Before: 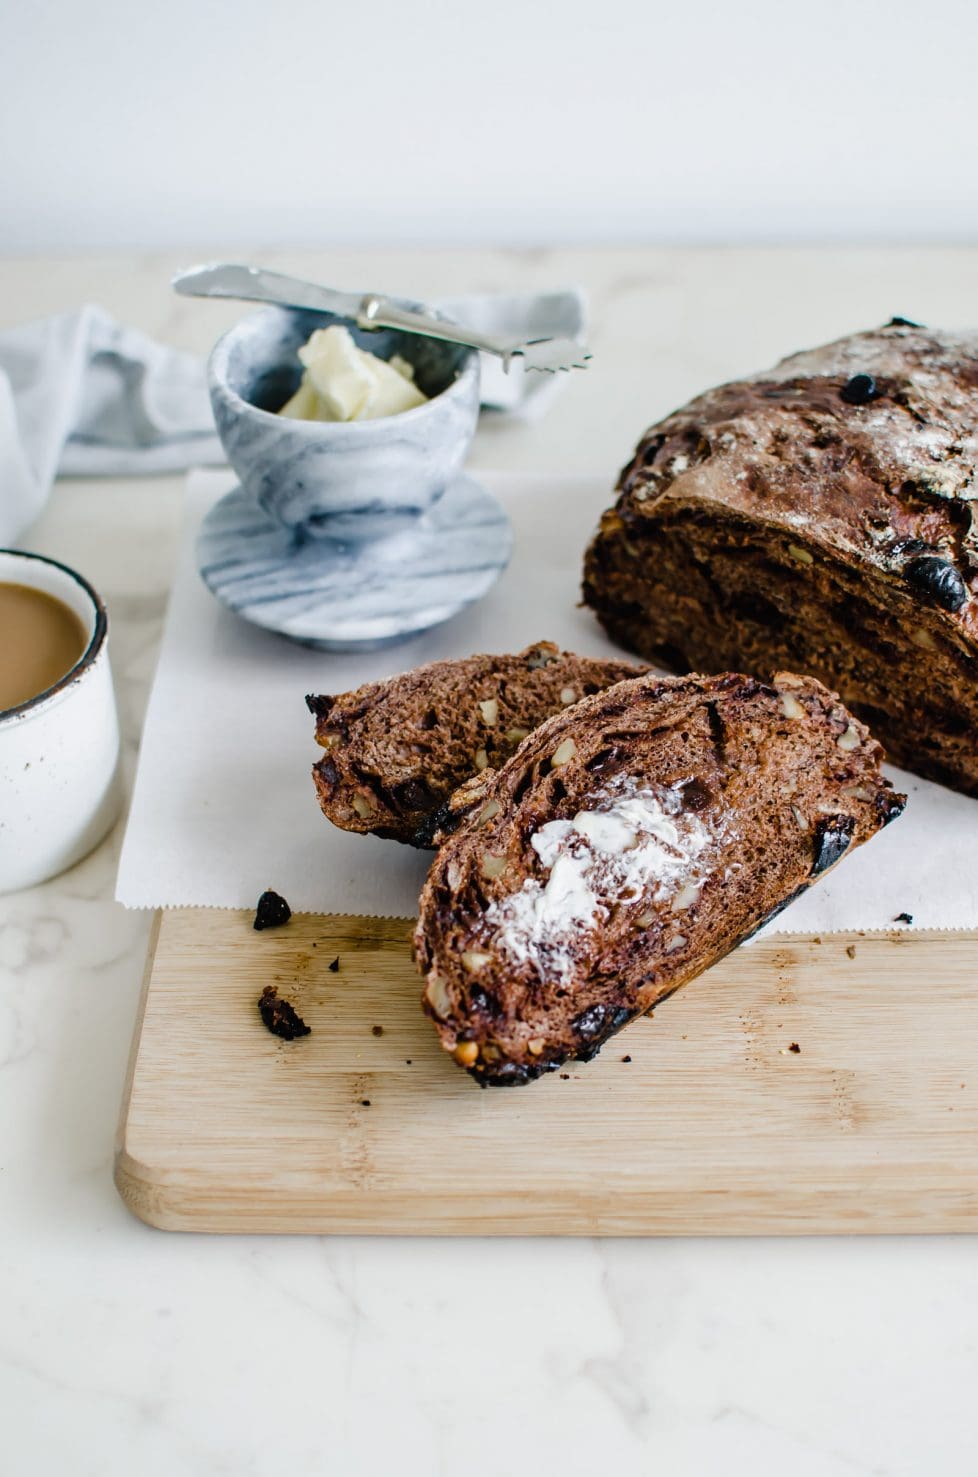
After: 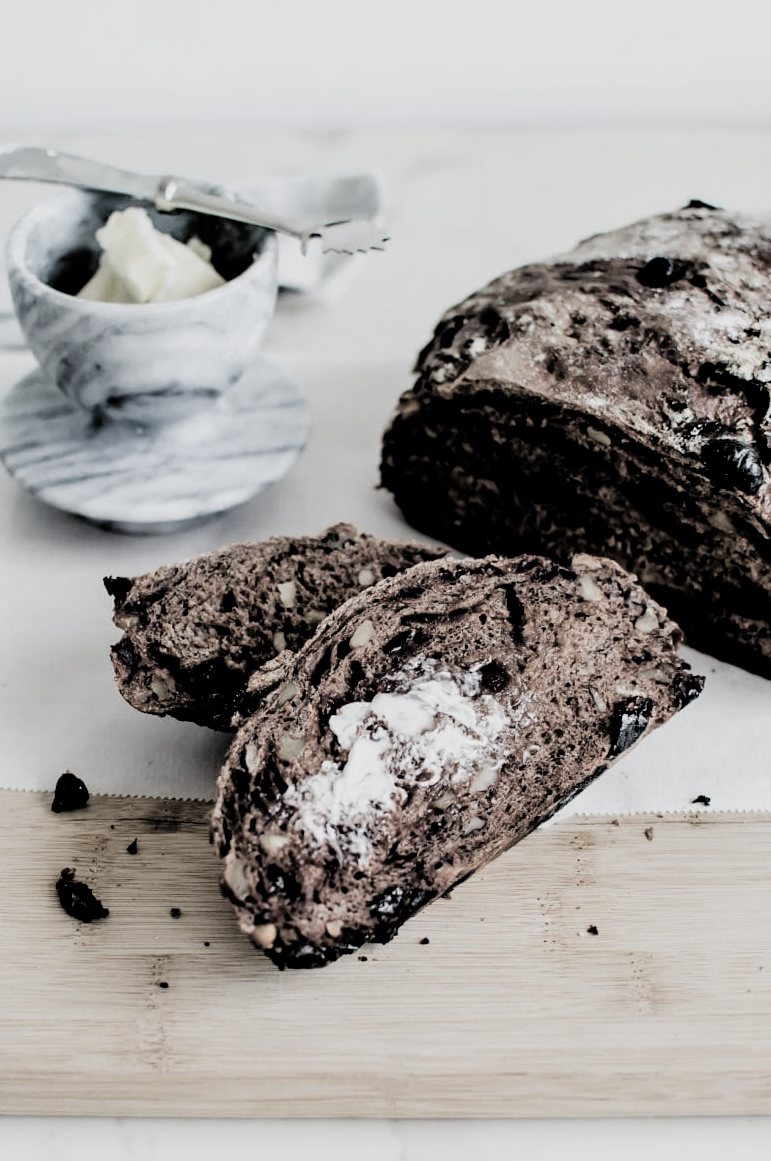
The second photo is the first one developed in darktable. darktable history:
crop and rotate: left 20.749%, top 8.074%, right 0.414%, bottom 13.282%
filmic rgb: black relative exposure -5.06 EV, white relative exposure 3.98 EV, hardness 2.9, contrast 1.388, highlights saturation mix -29.81%, color science v4 (2020), iterations of high-quality reconstruction 0, contrast in shadows soft, contrast in highlights soft
